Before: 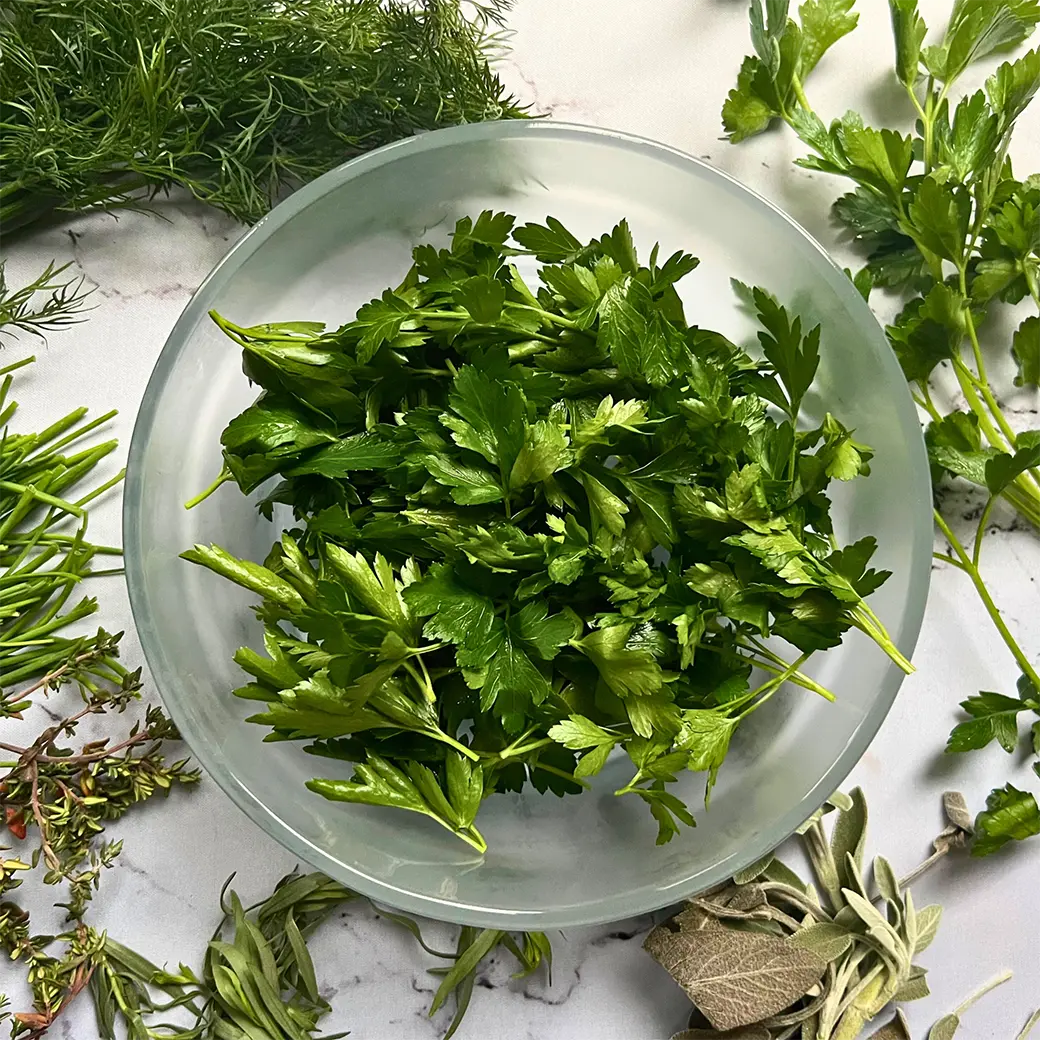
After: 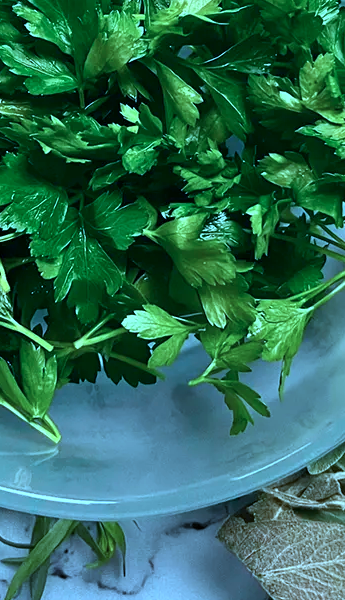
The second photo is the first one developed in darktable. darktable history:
crop: left 40.962%, top 39.448%, right 25.811%, bottom 2.859%
color calibration: illuminant custom, x 0.433, y 0.395, temperature 3112.33 K
